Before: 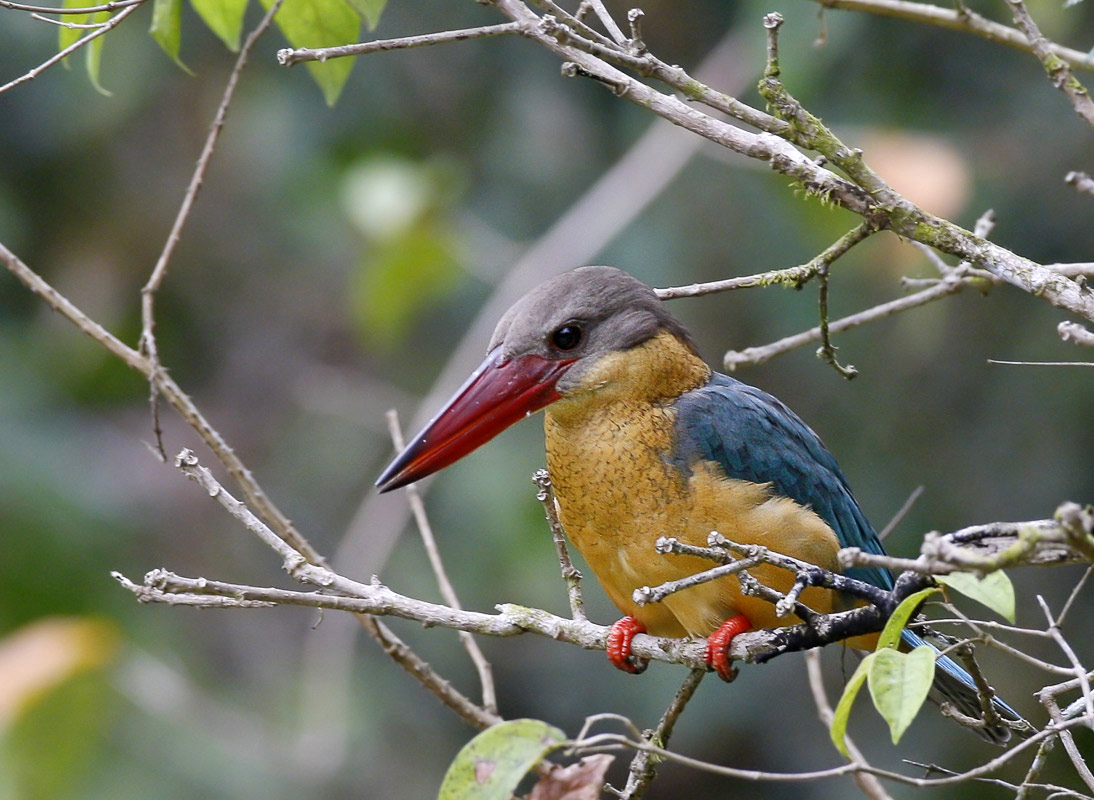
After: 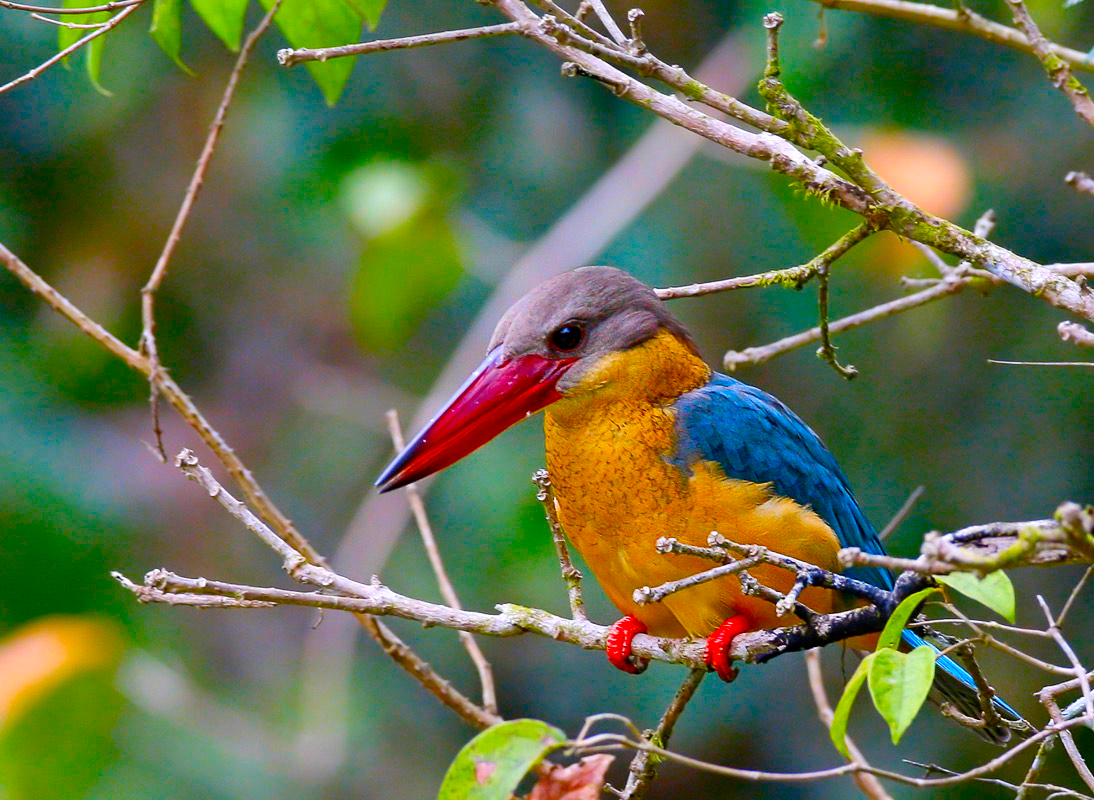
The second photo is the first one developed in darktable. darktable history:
color balance rgb: perceptual saturation grading › global saturation 30%, global vibrance 20%
color contrast: green-magenta contrast 1.55, blue-yellow contrast 1.83
